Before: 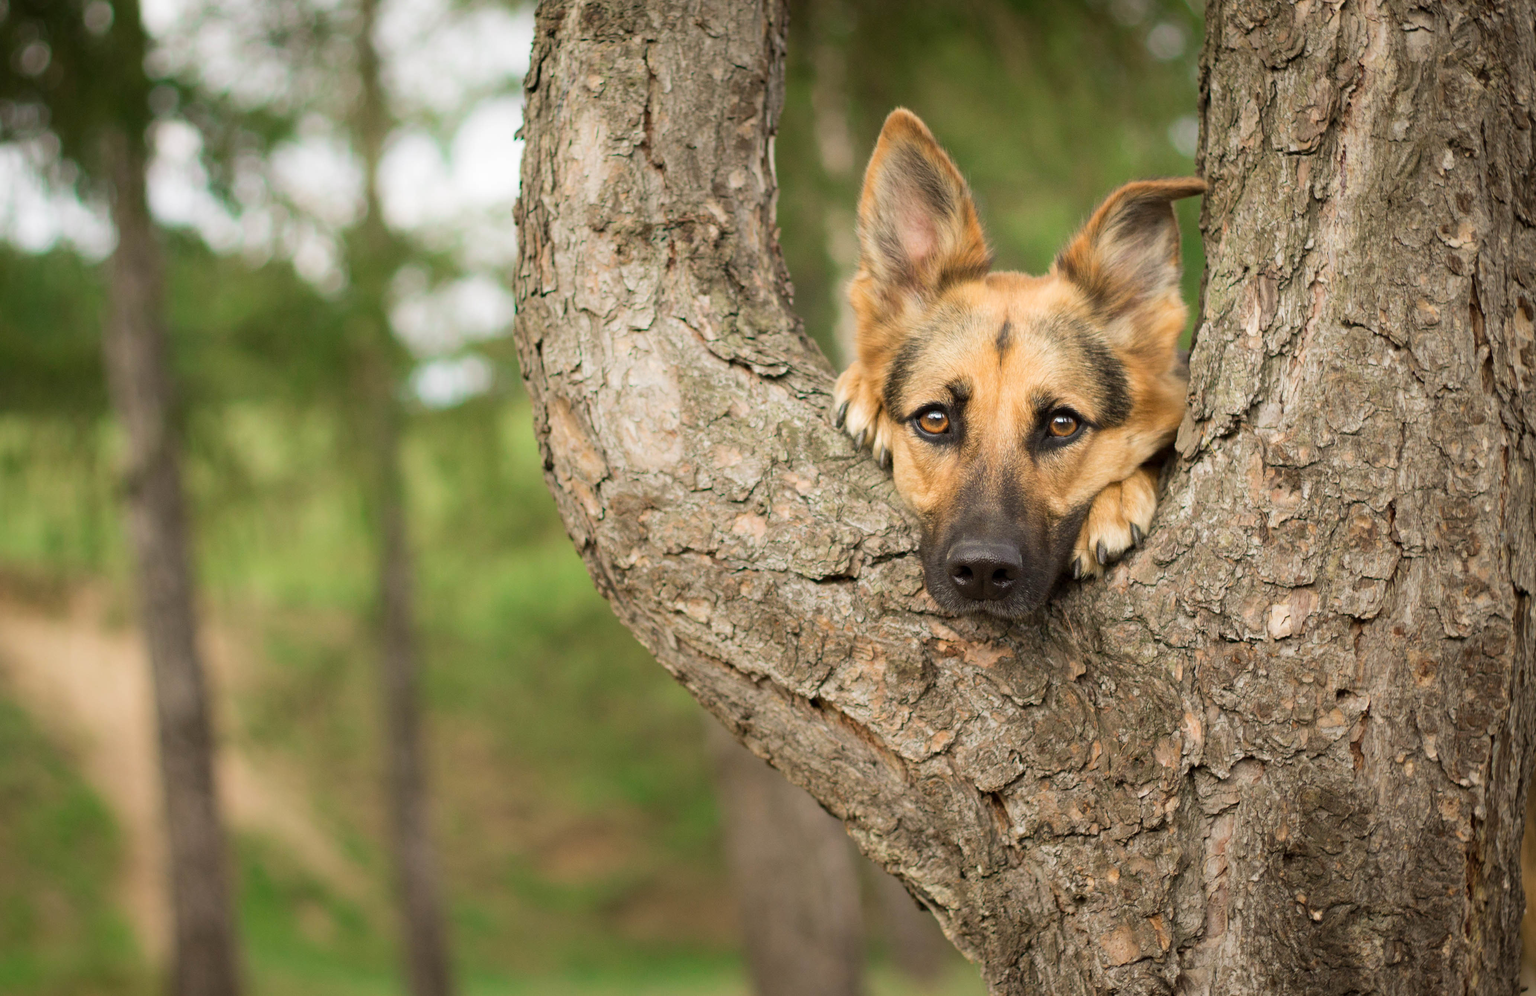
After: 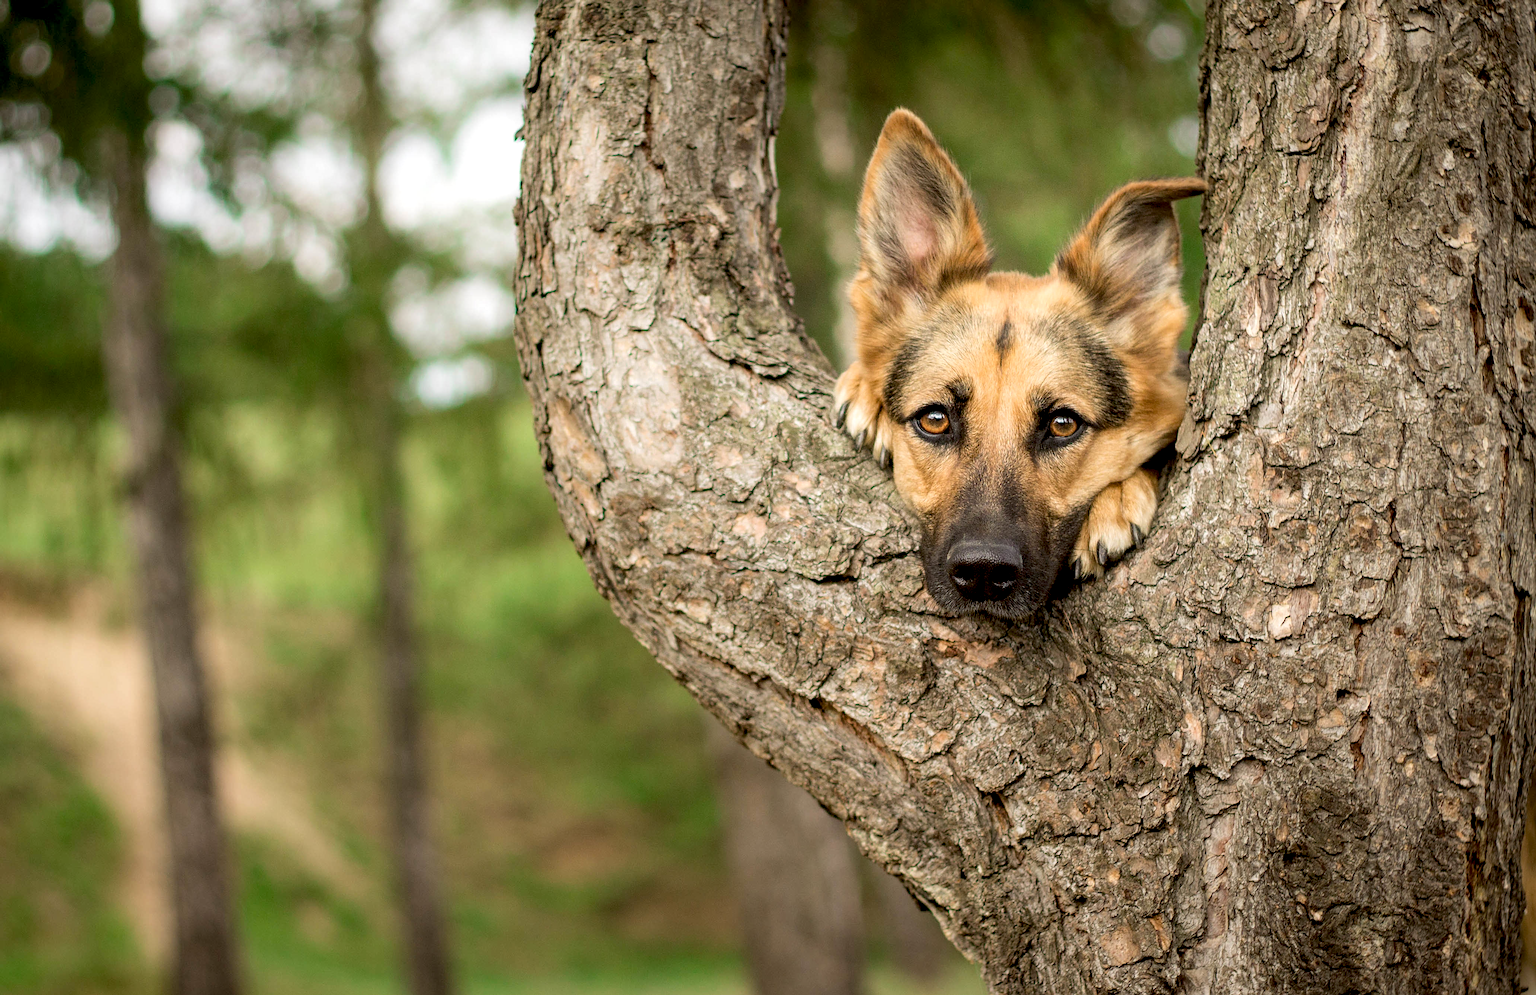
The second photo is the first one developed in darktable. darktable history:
exposure: black level correction 0.011, compensate highlight preservation false
sharpen: on, module defaults
local contrast: highlights 40%, shadows 60%, detail 136%, midtone range 0.514
